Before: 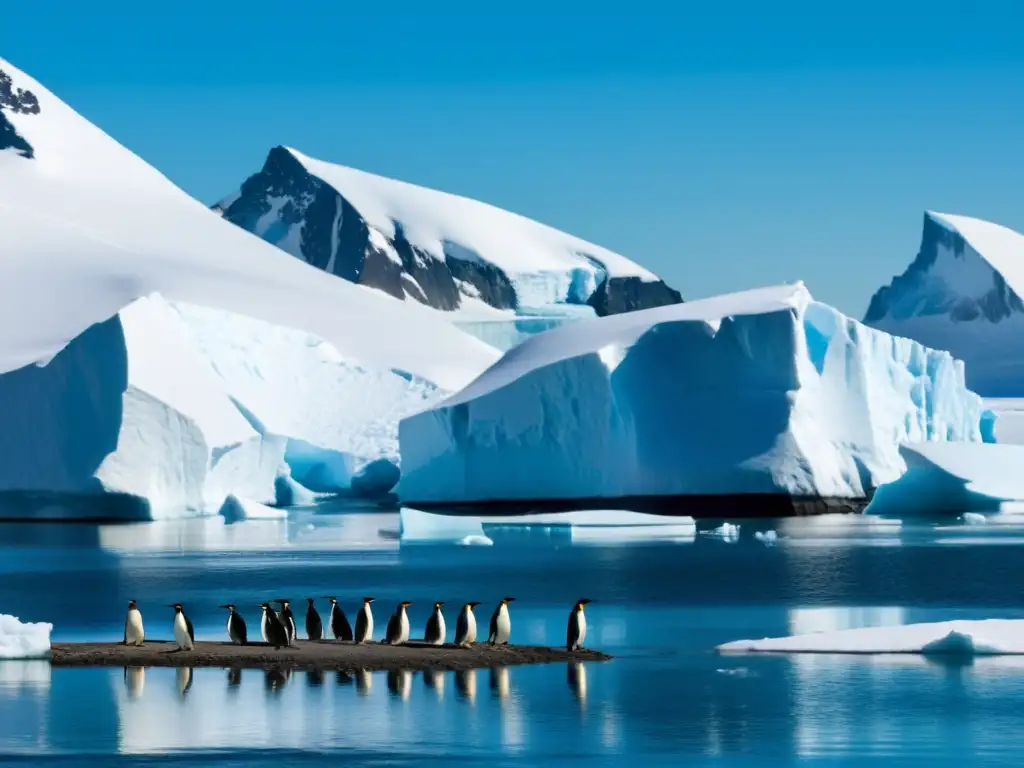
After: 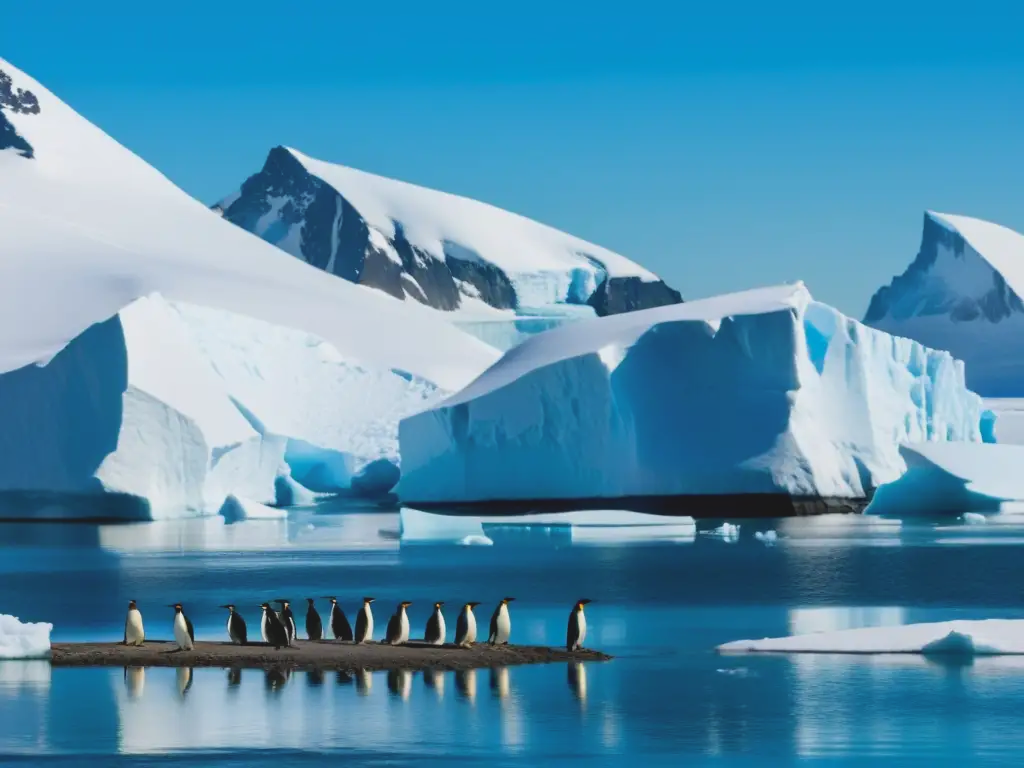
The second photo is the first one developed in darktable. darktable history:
tone equalizer: -8 EV -0.587 EV, mask exposure compensation -0.497 EV
local contrast: highlights 67%, shadows 66%, detail 80%, midtone range 0.332
